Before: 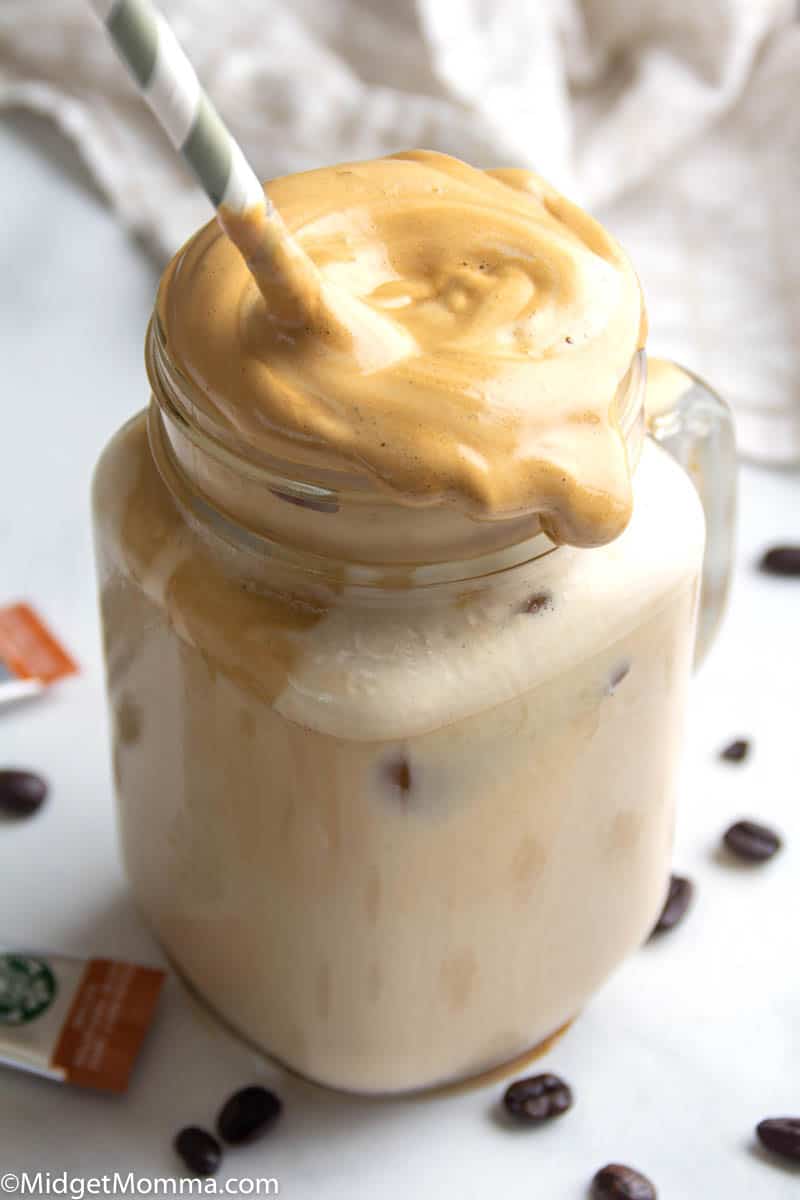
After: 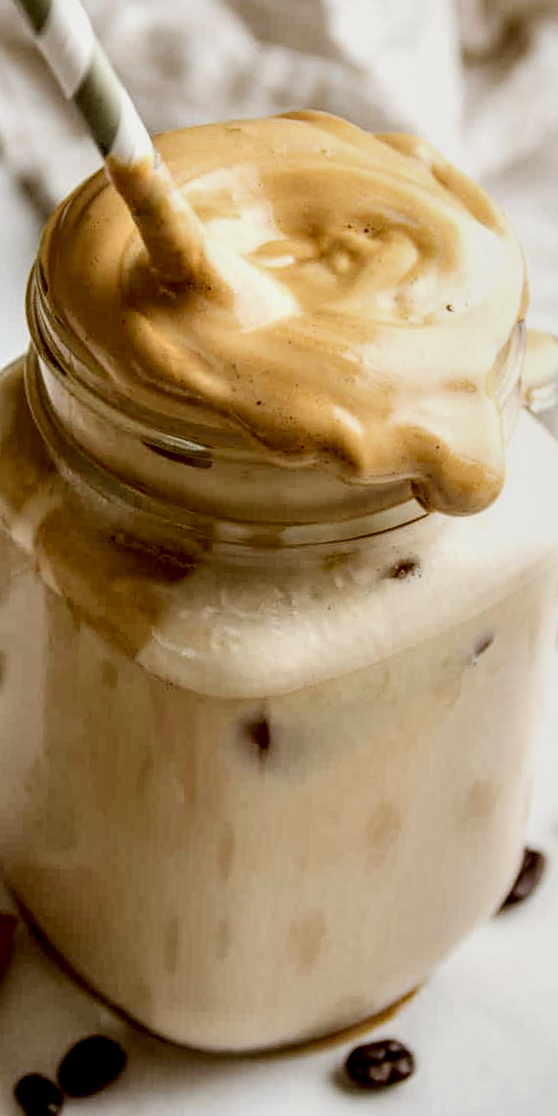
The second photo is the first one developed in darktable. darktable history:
local contrast: detail 202%
filmic rgb: black relative exposure -7.37 EV, white relative exposure 5.05 EV, hardness 3.2, iterations of high-quality reconstruction 0
crop and rotate: angle -2.87°, left 14.048%, top 0.026%, right 10.913%, bottom 0.063%
color correction: highlights a* -0.529, highlights b* 0.179, shadows a* 5.05, shadows b* 20.67
